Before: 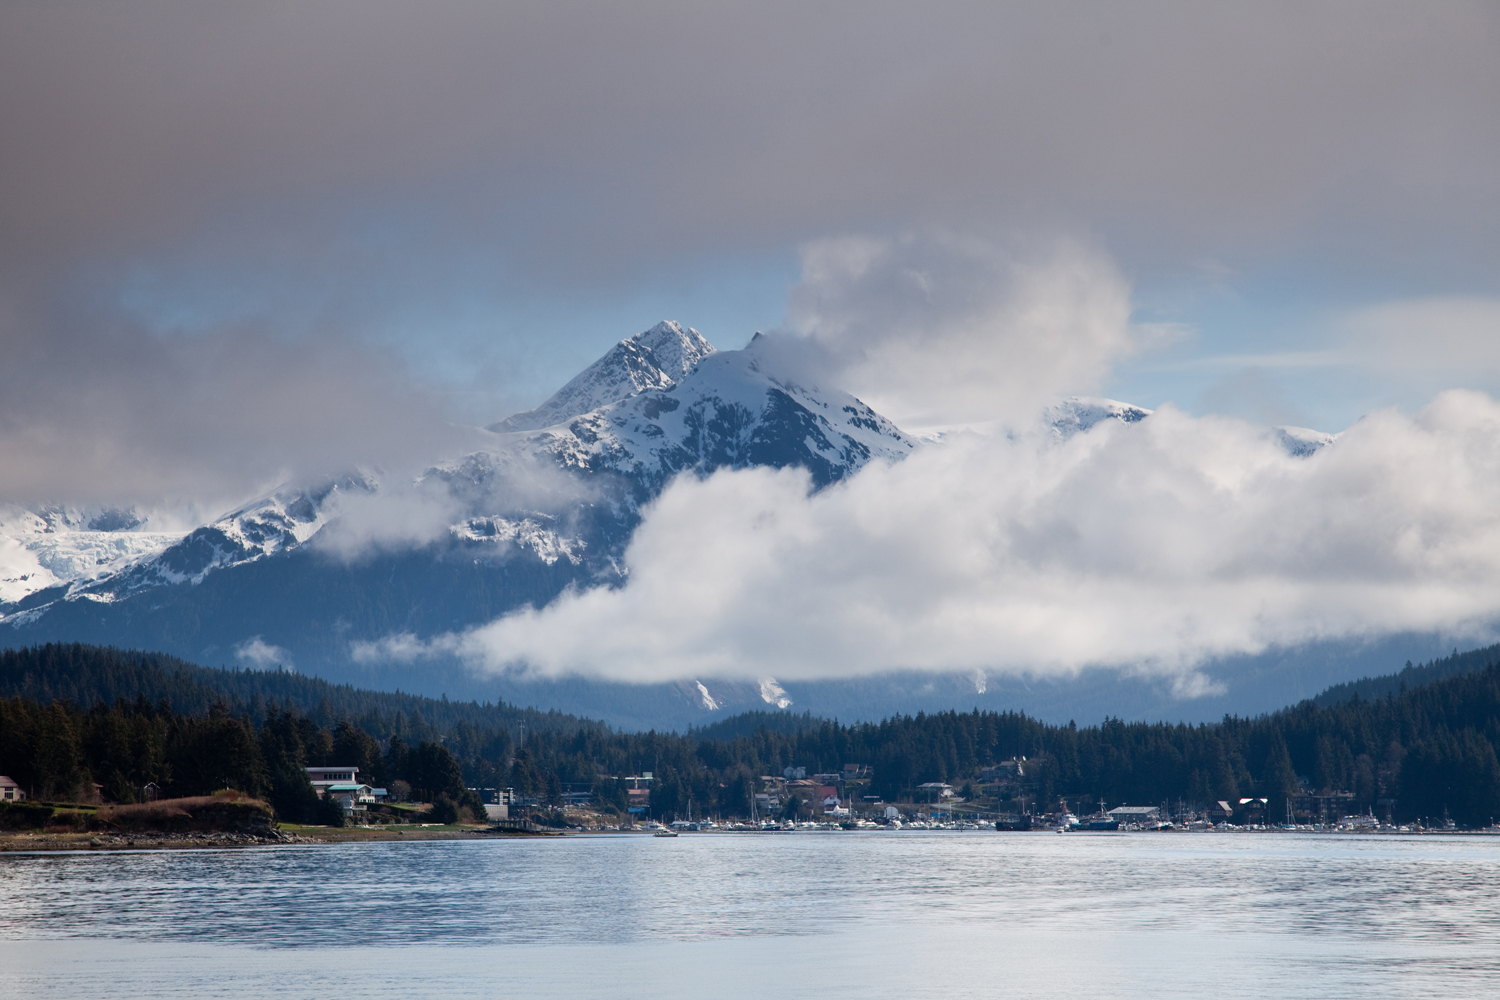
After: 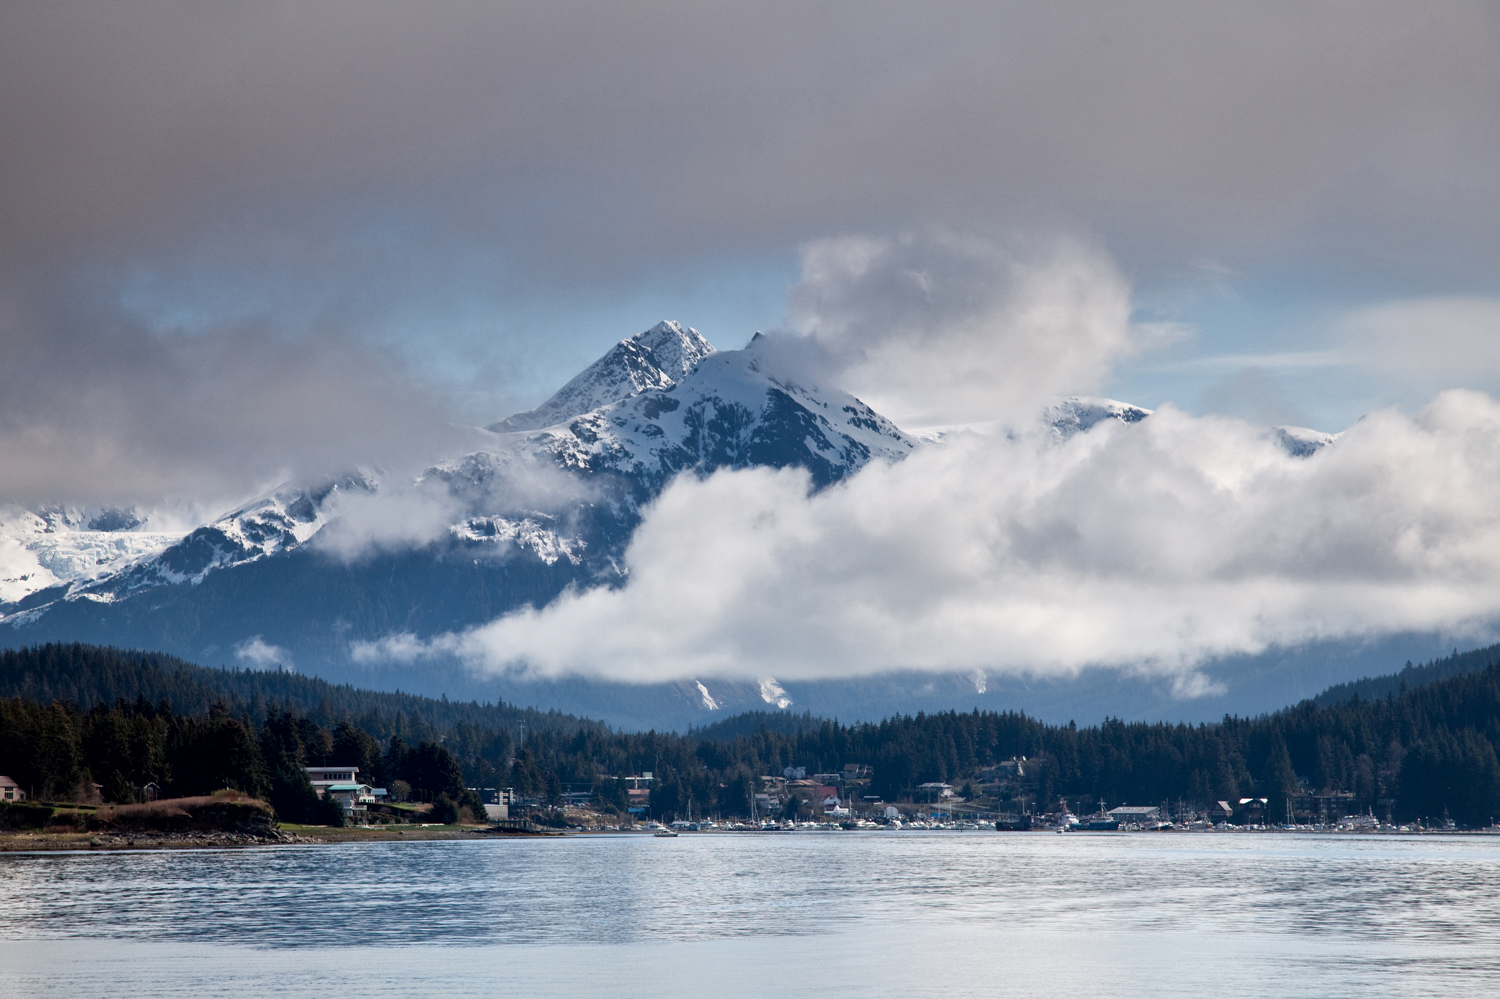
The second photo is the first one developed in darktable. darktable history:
crop: bottom 0.071%
local contrast: mode bilateral grid, contrast 20, coarseness 50, detail 150%, midtone range 0.2
